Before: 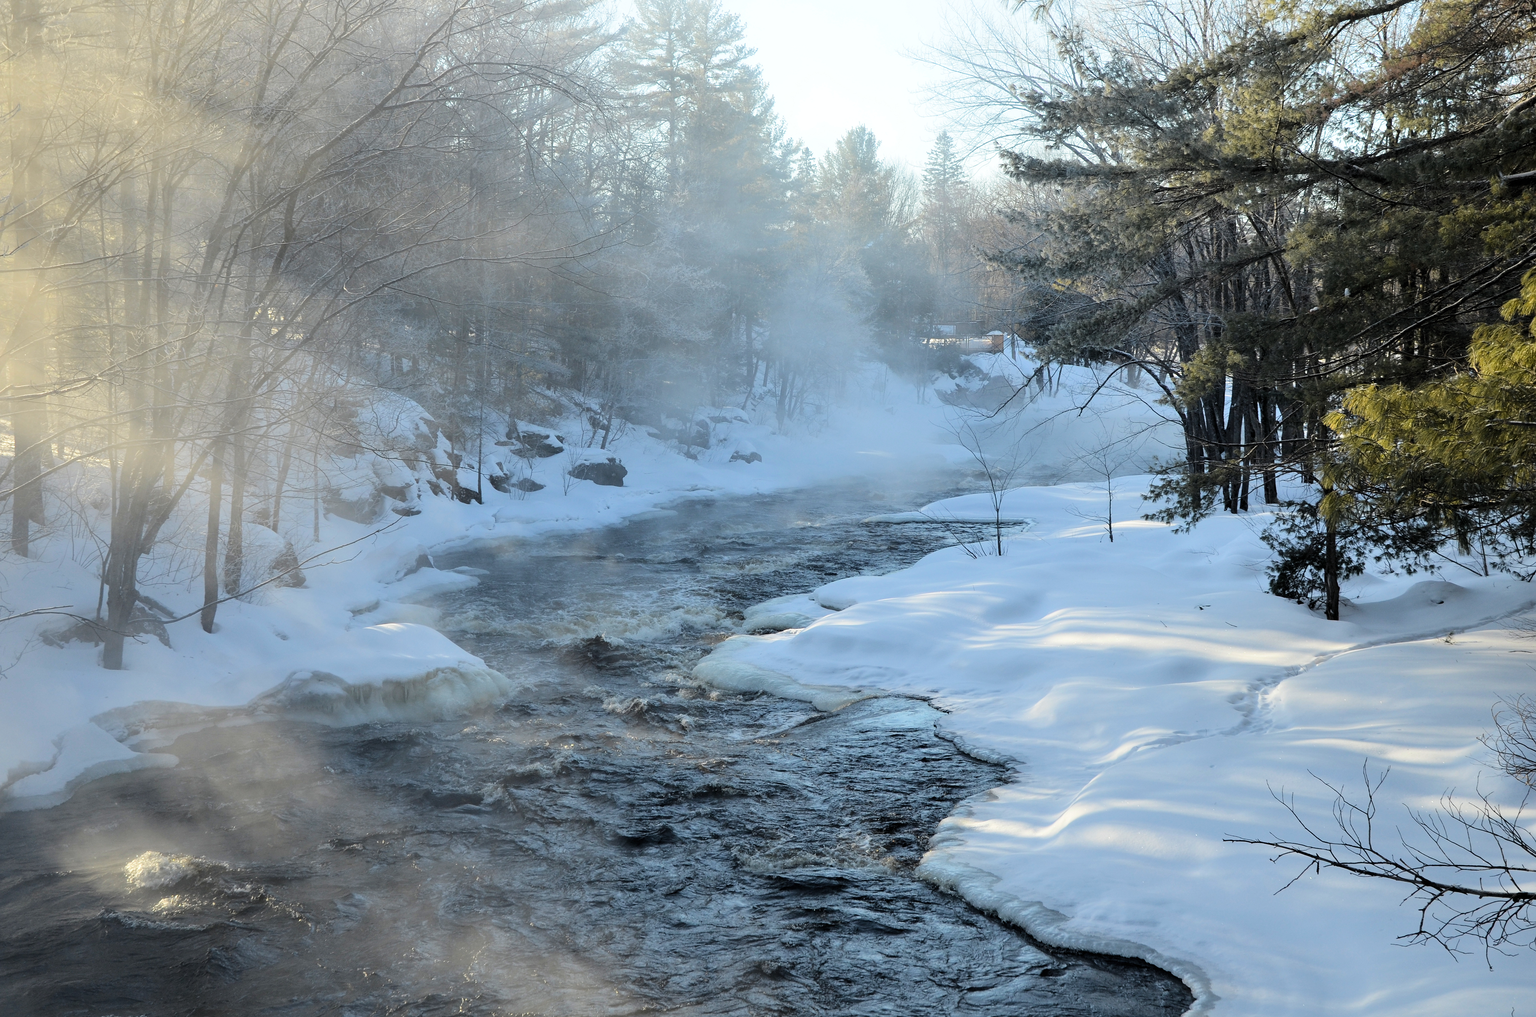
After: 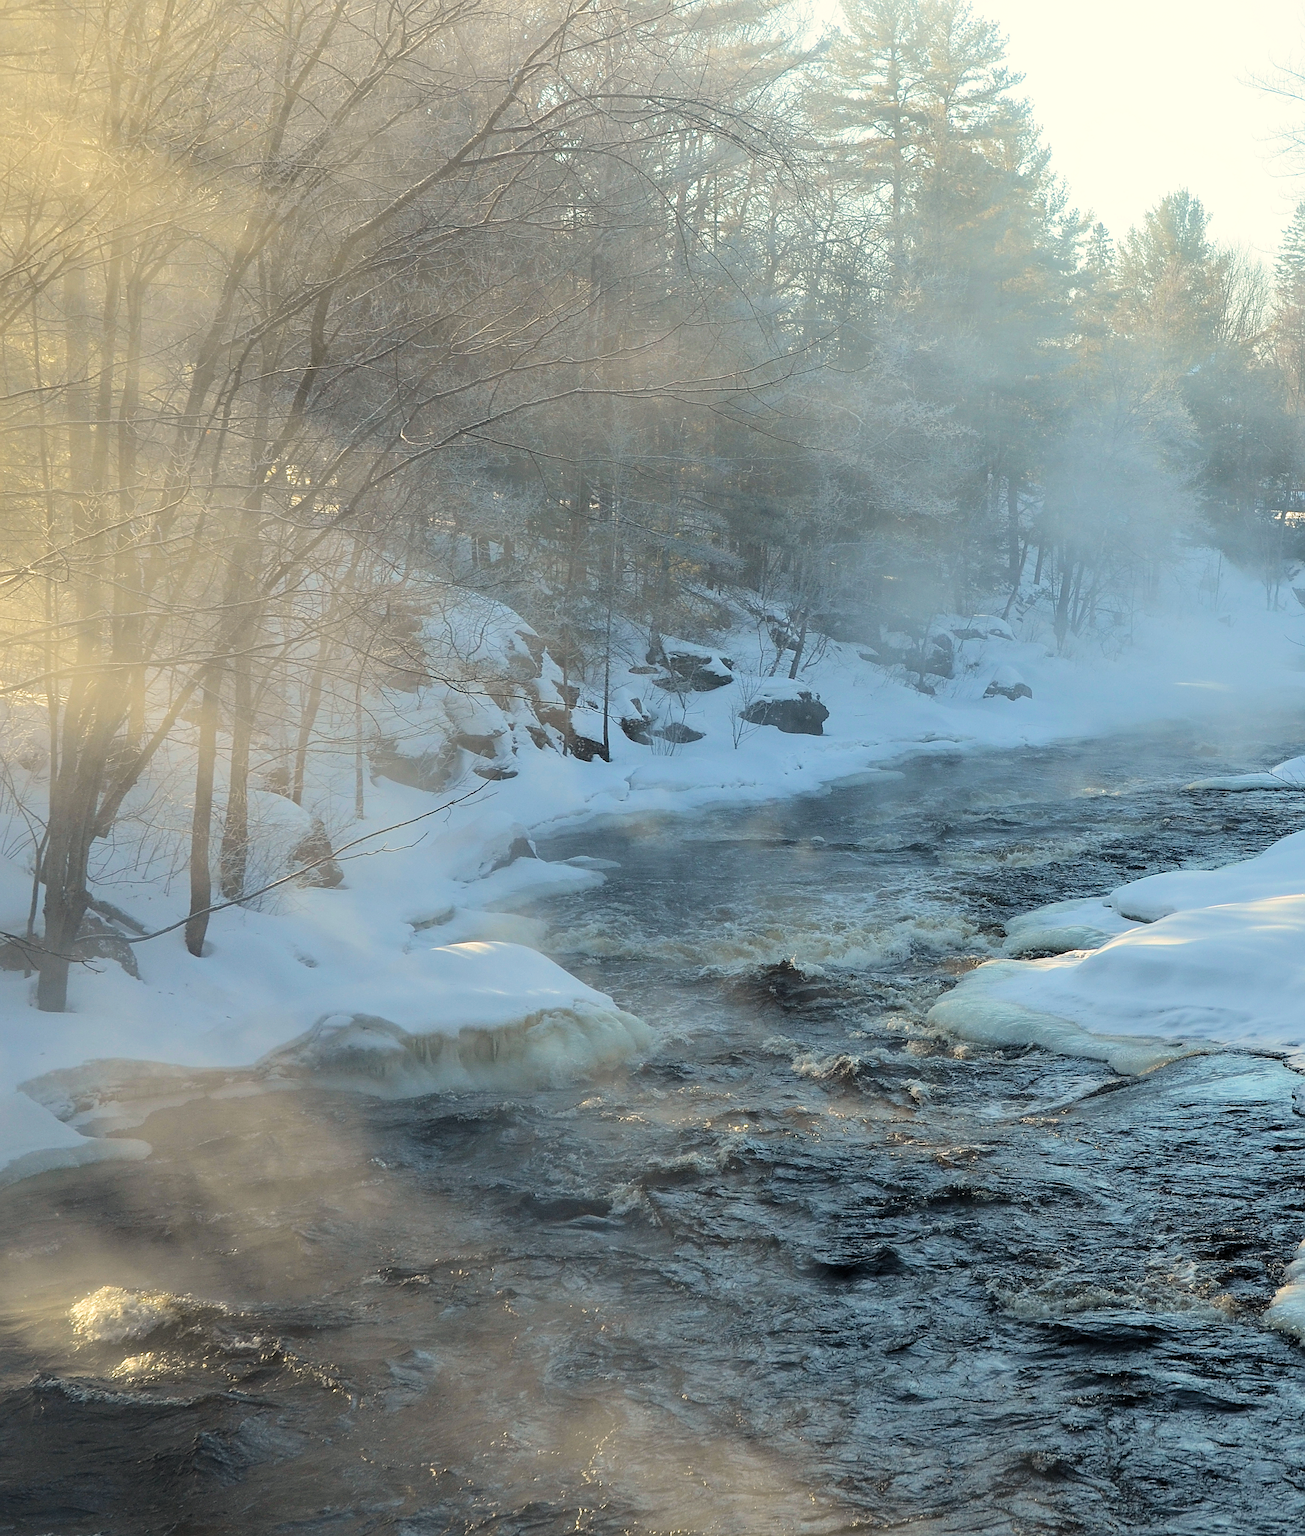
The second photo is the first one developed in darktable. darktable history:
velvia: on, module defaults
sharpen: on, module defaults
white balance: red 1.045, blue 0.932
crop: left 5.114%, right 38.589%
